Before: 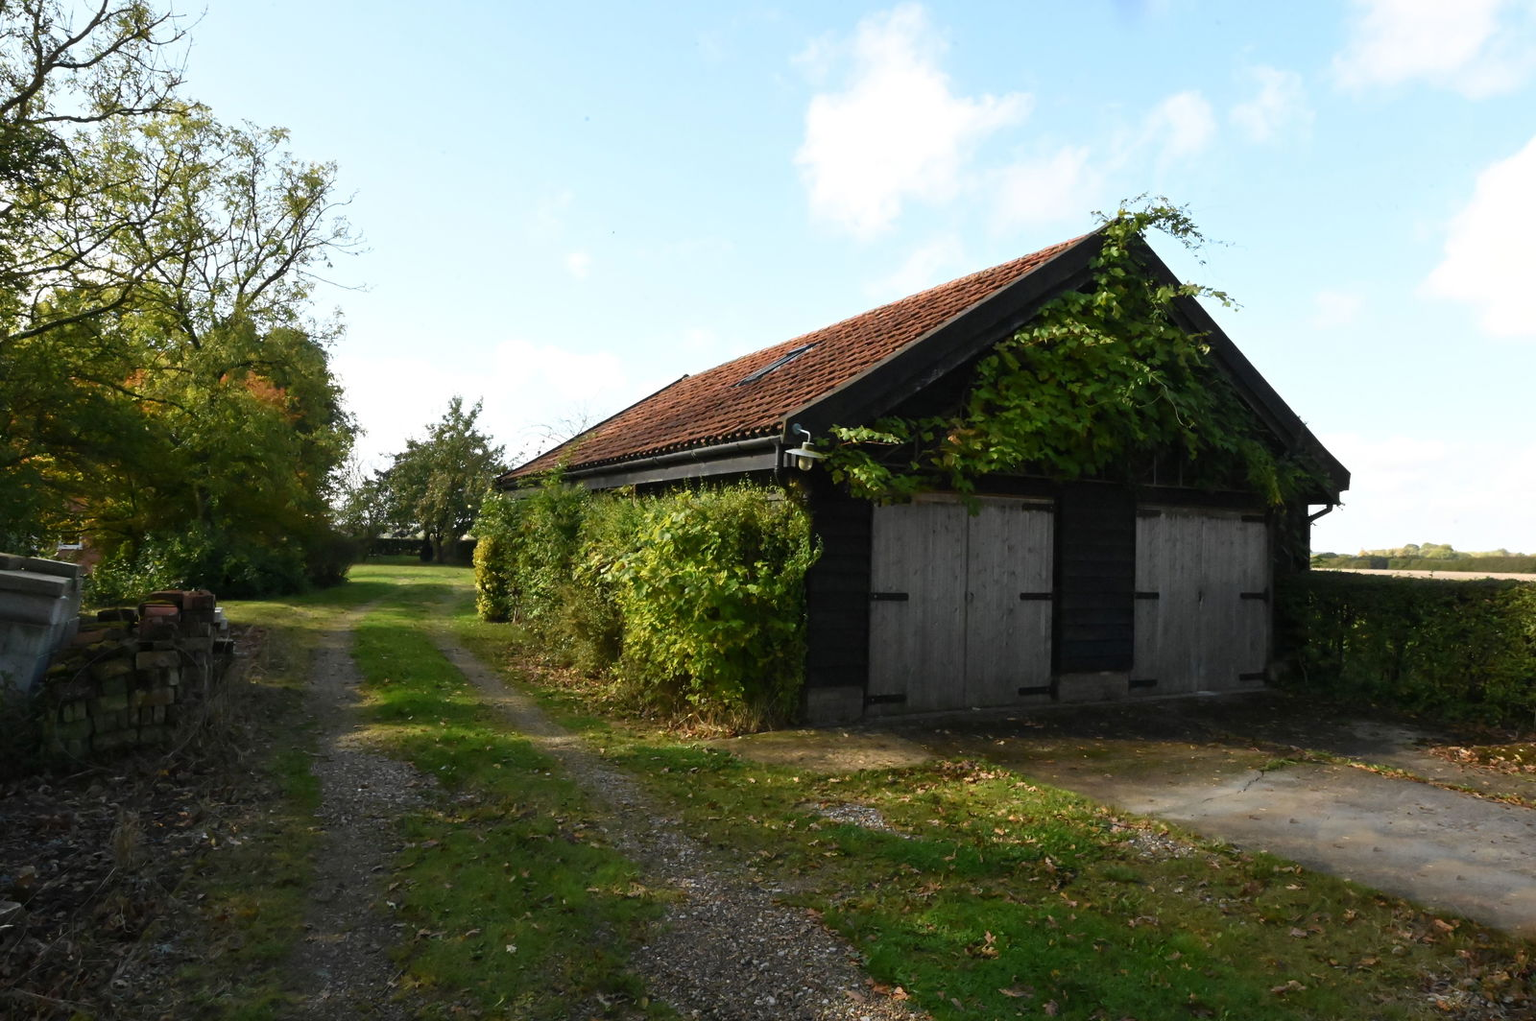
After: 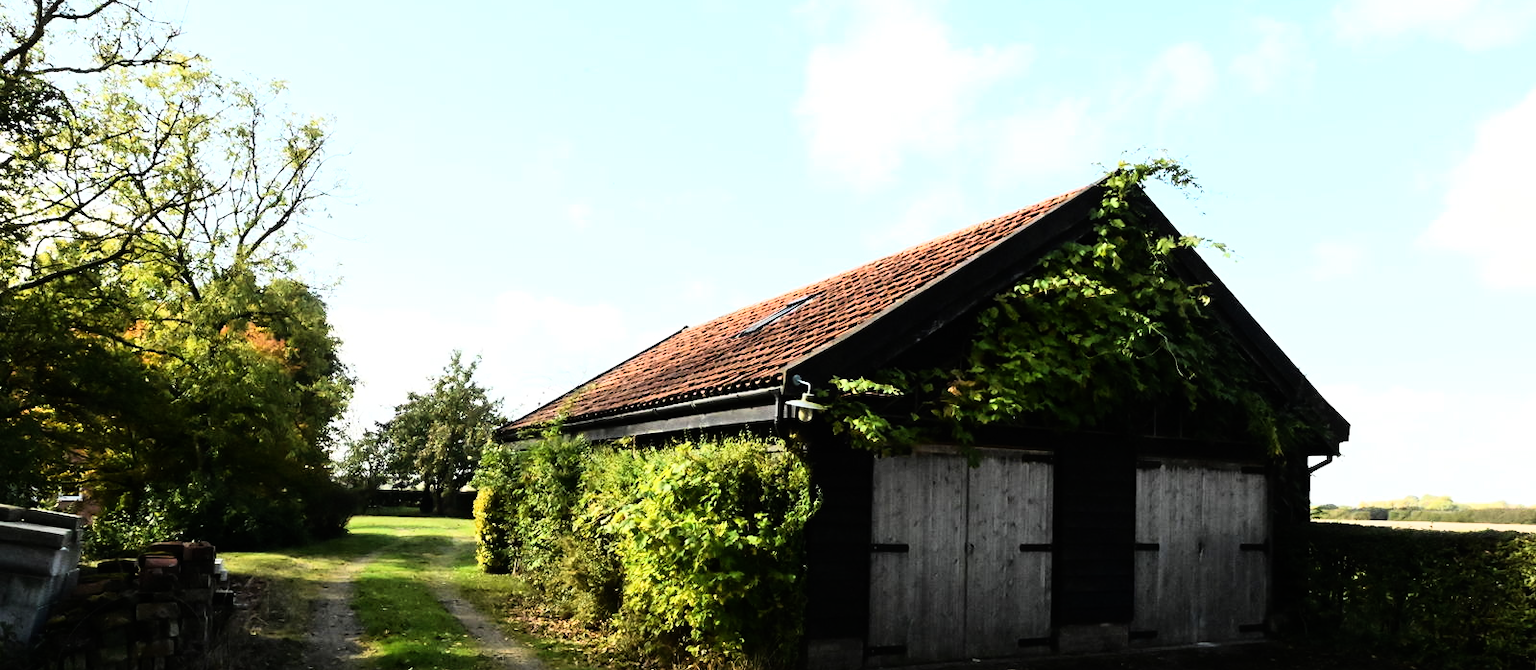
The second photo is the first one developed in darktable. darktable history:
crop and rotate: top 4.848%, bottom 29.503%
rgb curve: curves: ch0 [(0, 0) (0.21, 0.15) (0.24, 0.21) (0.5, 0.75) (0.75, 0.96) (0.89, 0.99) (1, 1)]; ch1 [(0, 0.02) (0.21, 0.13) (0.25, 0.2) (0.5, 0.67) (0.75, 0.9) (0.89, 0.97) (1, 1)]; ch2 [(0, 0.02) (0.21, 0.13) (0.25, 0.2) (0.5, 0.67) (0.75, 0.9) (0.89, 0.97) (1, 1)], compensate middle gray true
